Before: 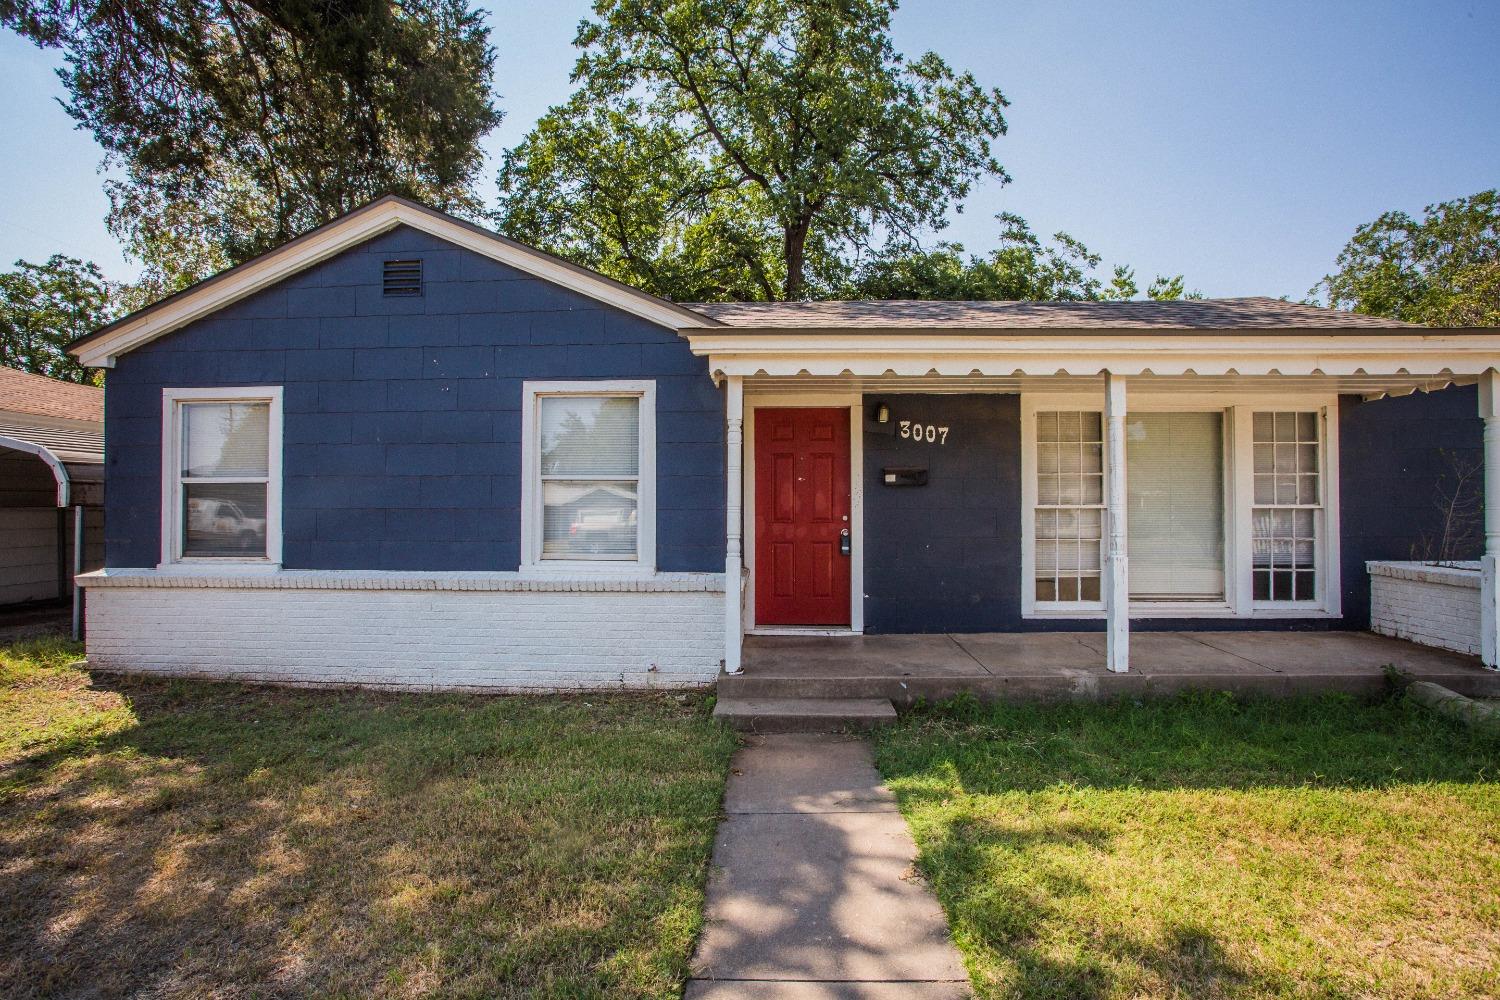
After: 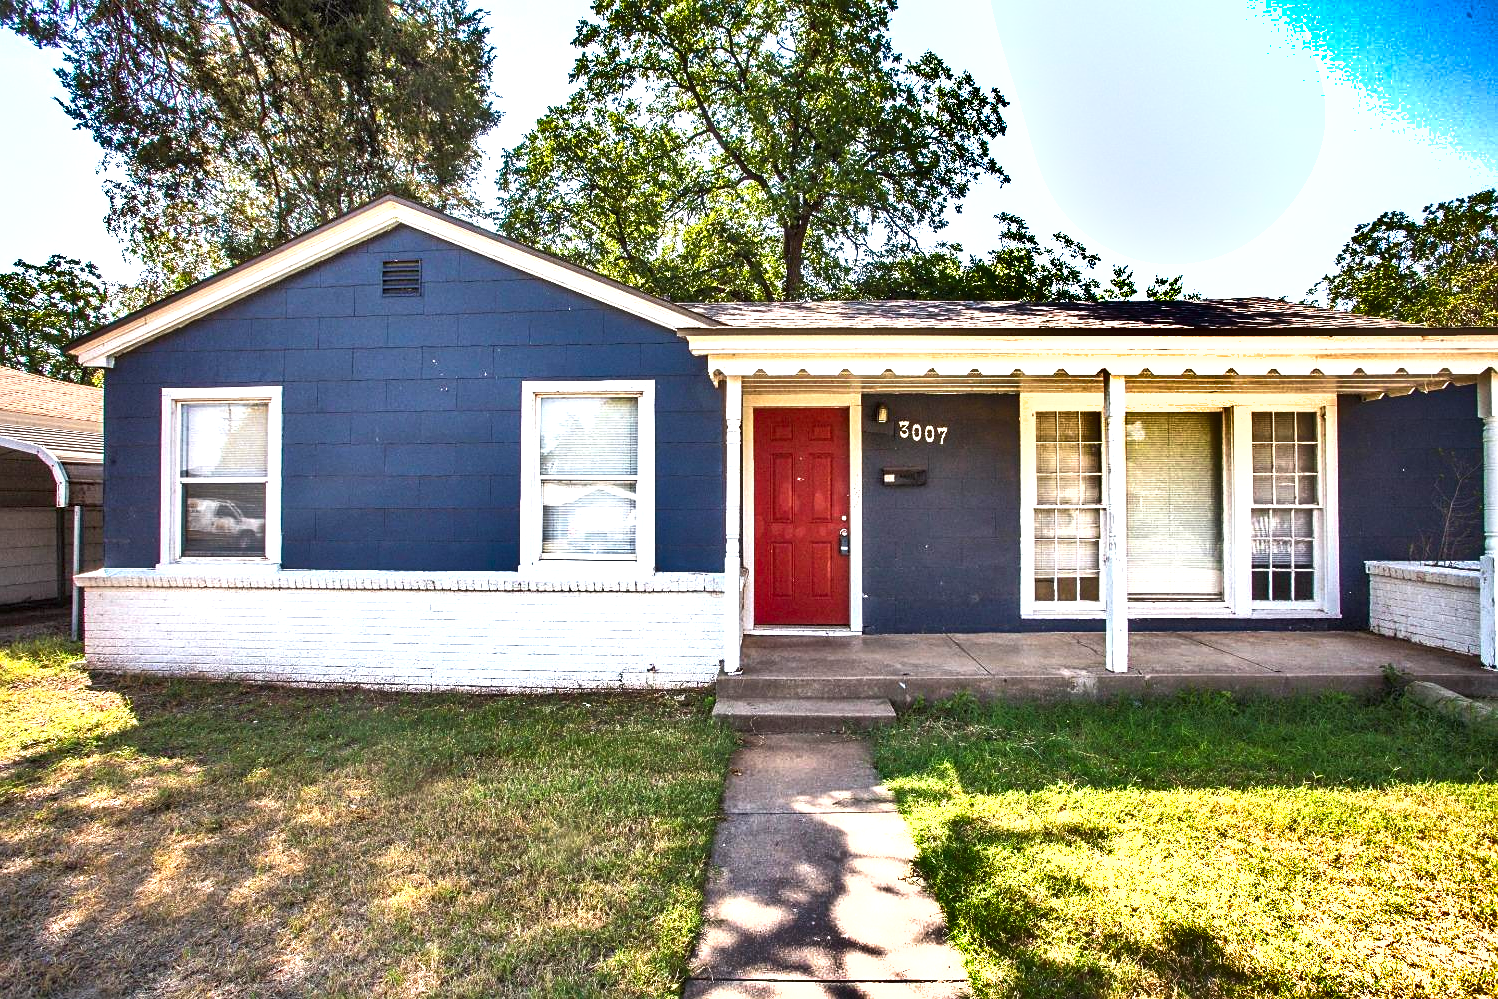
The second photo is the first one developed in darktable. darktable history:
sharpen: amount 0.212
crop and rotate: left 0.081%, bottom 0.001%
shadows and highlights: shadows 24.46, highlights -77.98, soften with gaussian
exposure: black level correction 0, exposure 1.457 EV, compensate exposure bias true, compensate highlight preservation false
